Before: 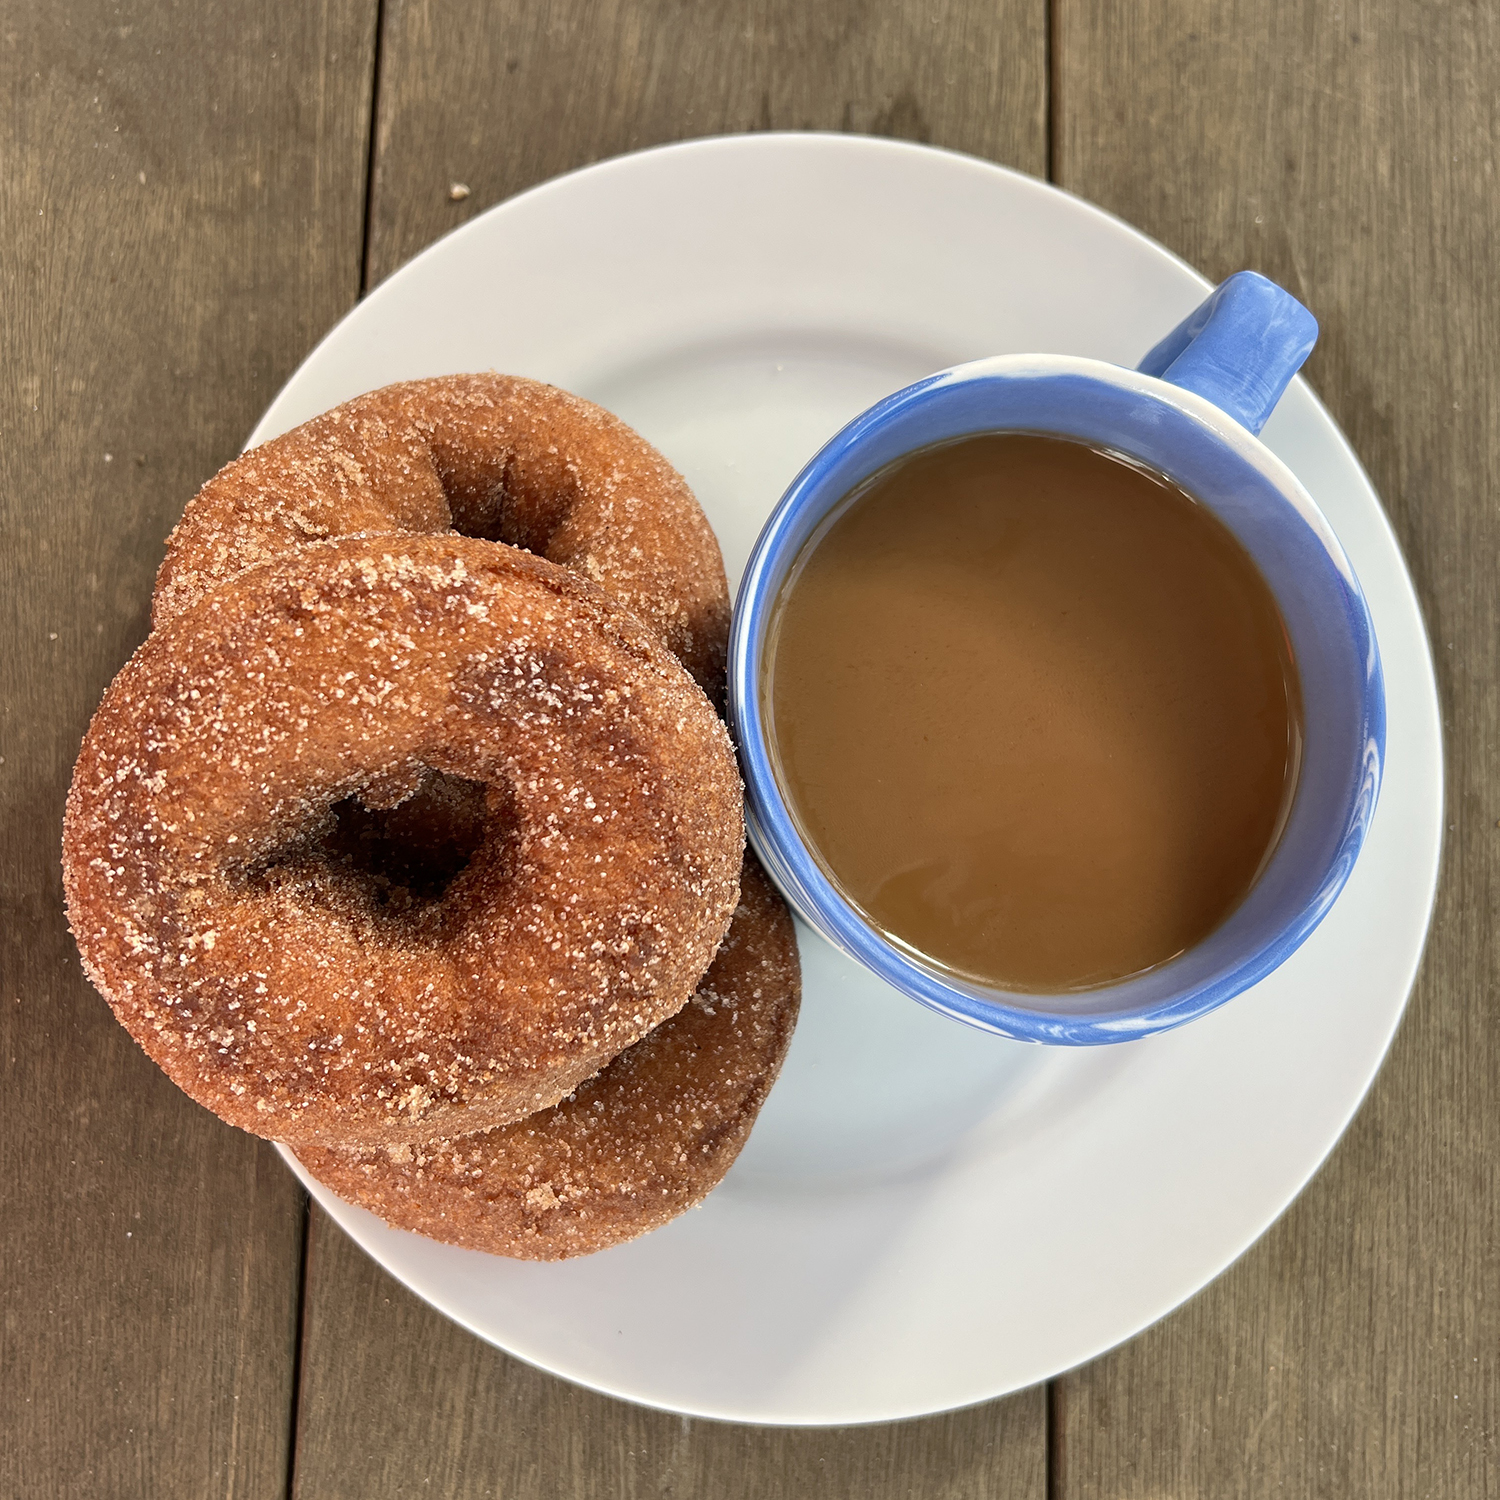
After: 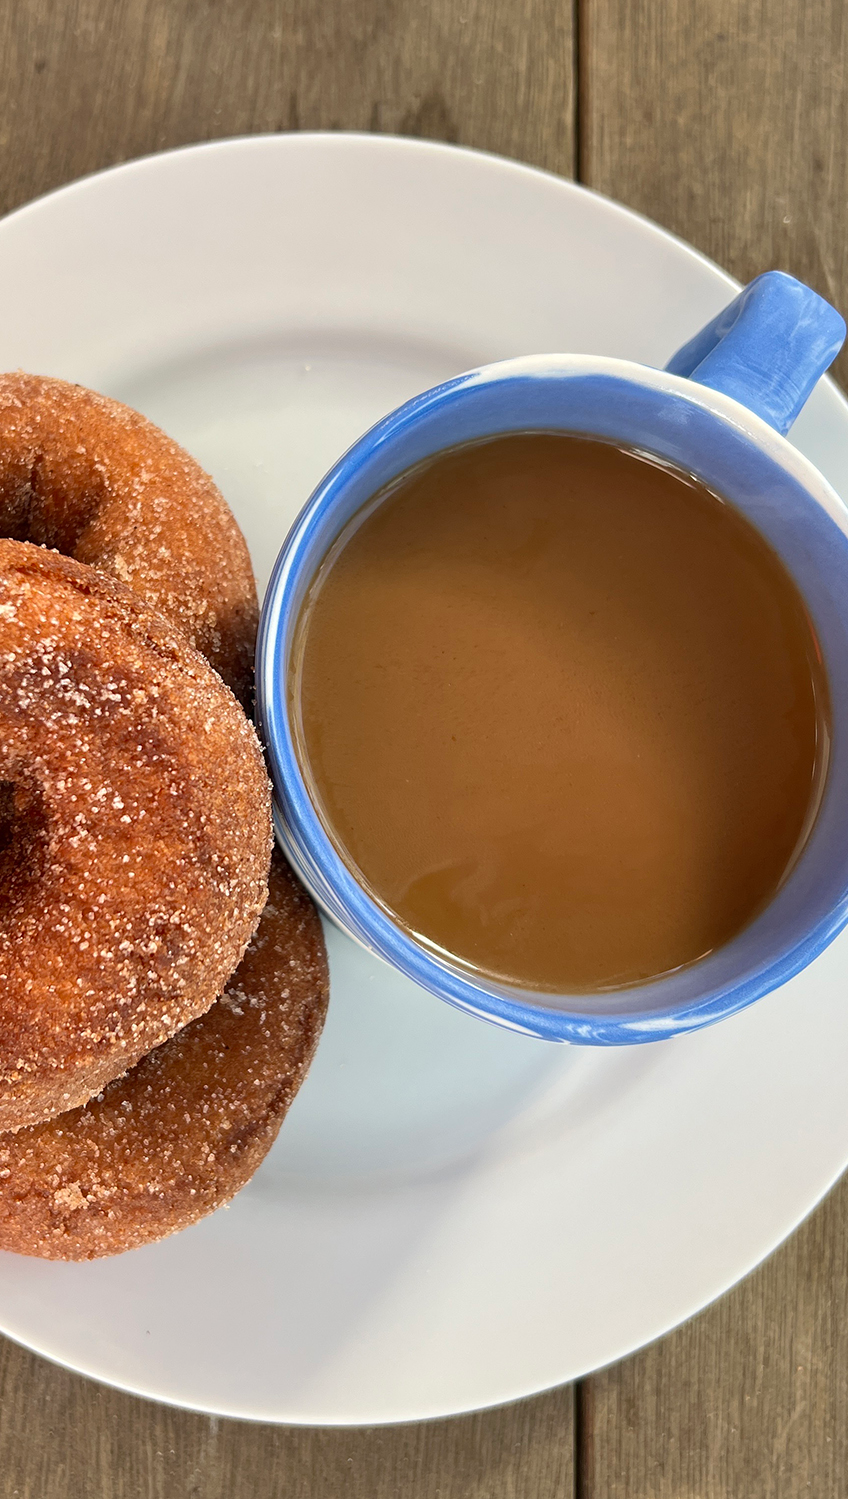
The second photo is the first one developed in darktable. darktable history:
crop: left 31.515%, top 0.016%, right 11.887%
